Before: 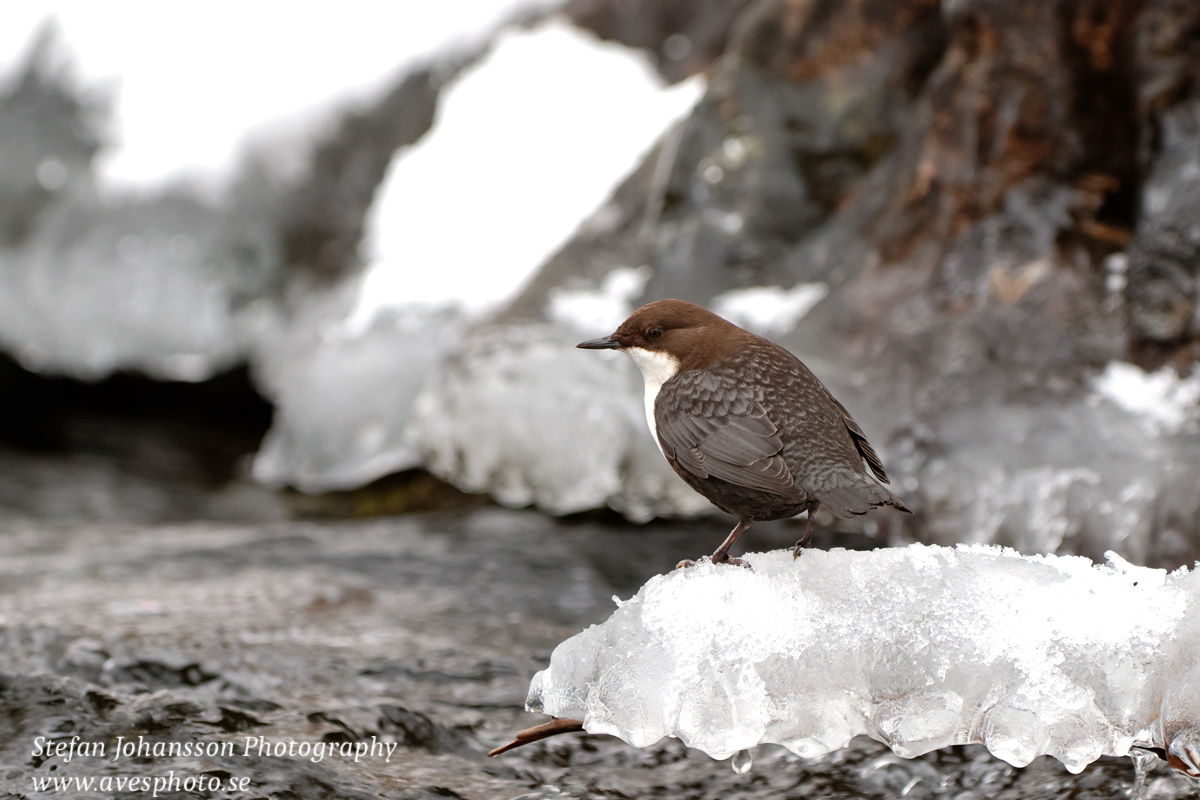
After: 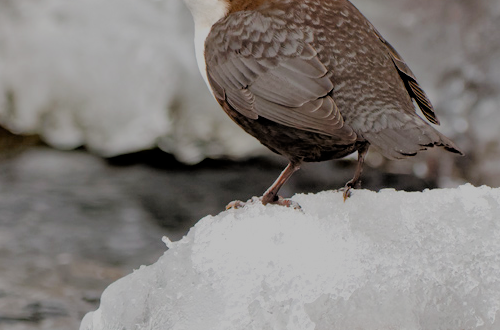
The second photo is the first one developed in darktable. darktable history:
crop: left 37.575%, top 44.875%, right 20.696%, bottom 13.822%
color balance rgb: linear chroma grading › global chroma 14.87%, perceptual saturation grading › global saturation 20%, perceptual saturation grading › highlights -50.004%, perceptual saturation grading › shadows 30.152%
contrast brightness saturation: saturation -0.033
filmic rgb: middle gray luminance 3.36%, black relative exposure -5.99 EV, white relative exposure 6.31 EV, threshold 3.02 EV, dynamic range scaling 22.18%, target black luminance 0%, hardness 2.34, latitude 45.72%, contrast 0.777, highlights saturation mix 99.39%, shadows ↔ highlights balance 0.215%, enable highlight reconstruction true
